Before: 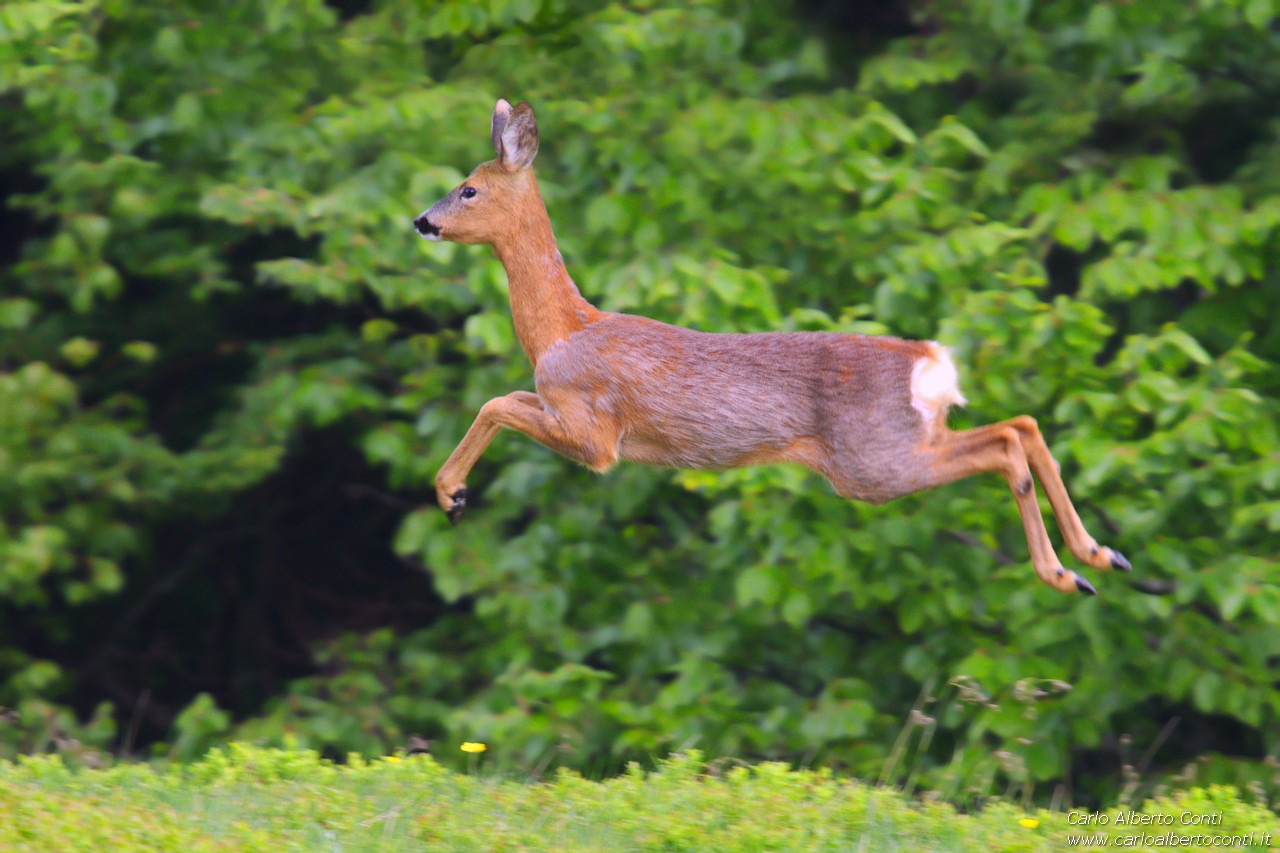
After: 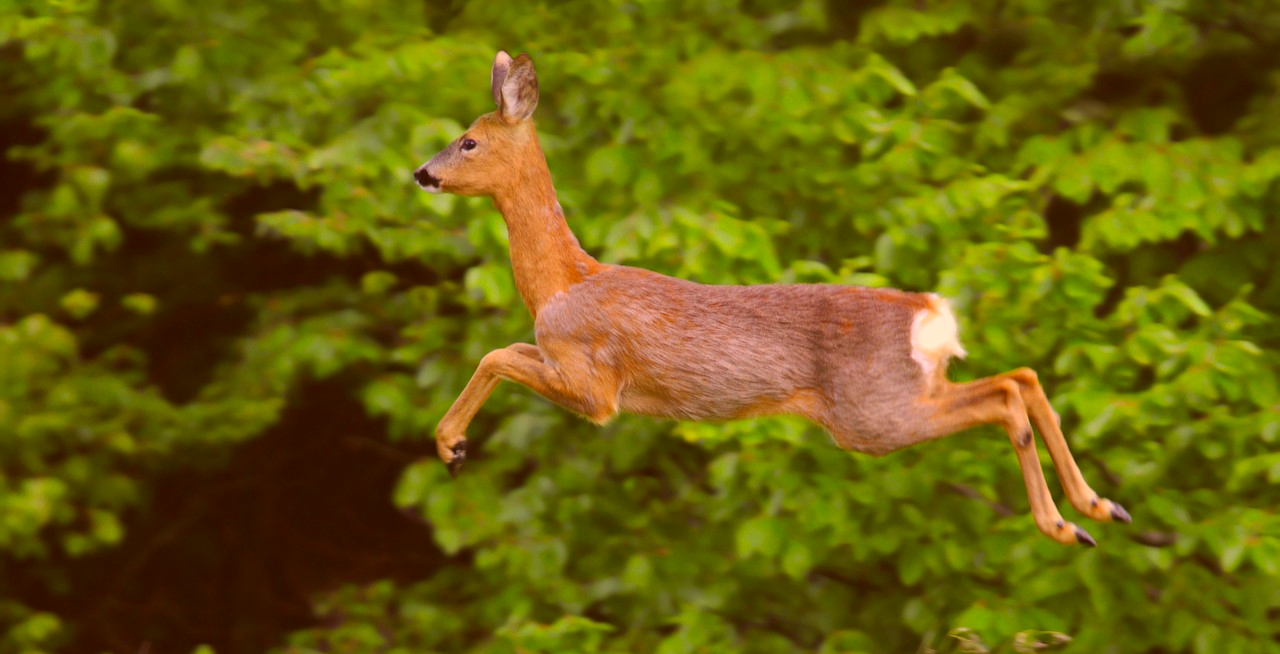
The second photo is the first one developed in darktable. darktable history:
crop: top 5.667%, bottom 17.637%
tone curve: curves: ch0 [(0, 0) (0.003, 0.051) (0.011, 0.054) (0.025, 0.056) (0.044, 0.07) (0.069, 0.092) (0.1, 0.119) (0.136, 0.149) (0.177, 0.189) (0.224, 0.231) (0.277, 0.278) (0.335, 0.329) (0.399, 0.386) (0.468, 0.454) (0.543, 0.524) (0.623, 0.603) (0.709, 0.687) (0.801, 0.776) (0.898, 0.878) (1, 1)], preserve colors none
color correction: highlights a* 1.12, highlights b* 24.26, shadows a* 15.58, shadows b* 24.26
